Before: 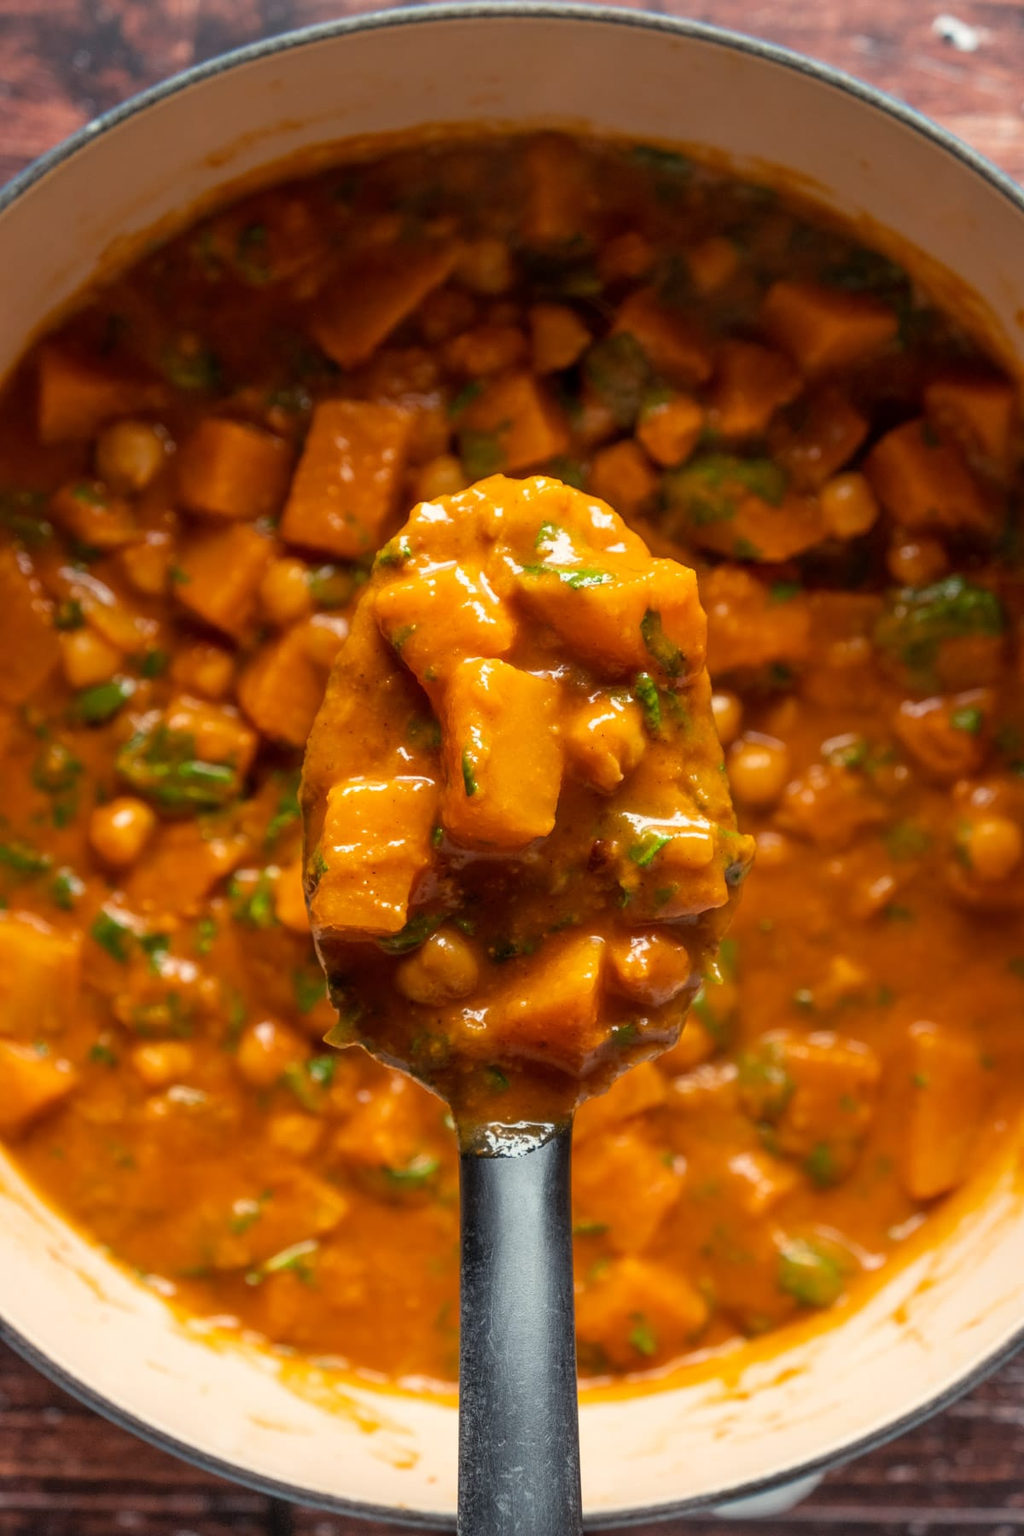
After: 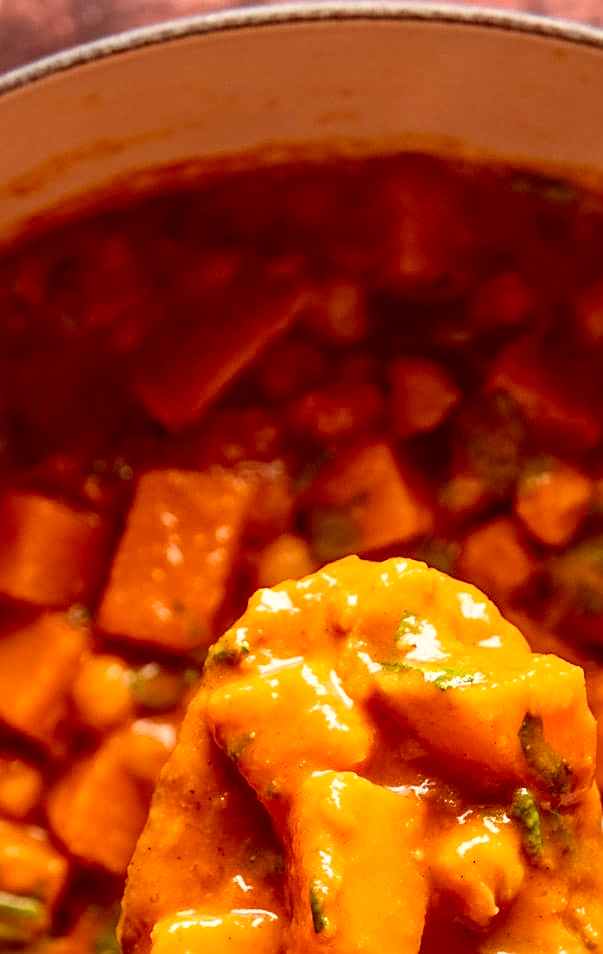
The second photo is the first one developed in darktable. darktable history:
levels: levels [0.026, 0.507, 0.987]
crop: left 19.398%, right 30.341%, bottom 46.972%
color correction: highlights a* 9.07, highlights b* 9.01, shadows a* 39.44, shadows b* 39.92, saturation 0.776
contrast brightness saturation: contrast 0.202, brightness 0.162, saturation 0.223
haze removal: adaptive false
sharpen: on, module defaults
